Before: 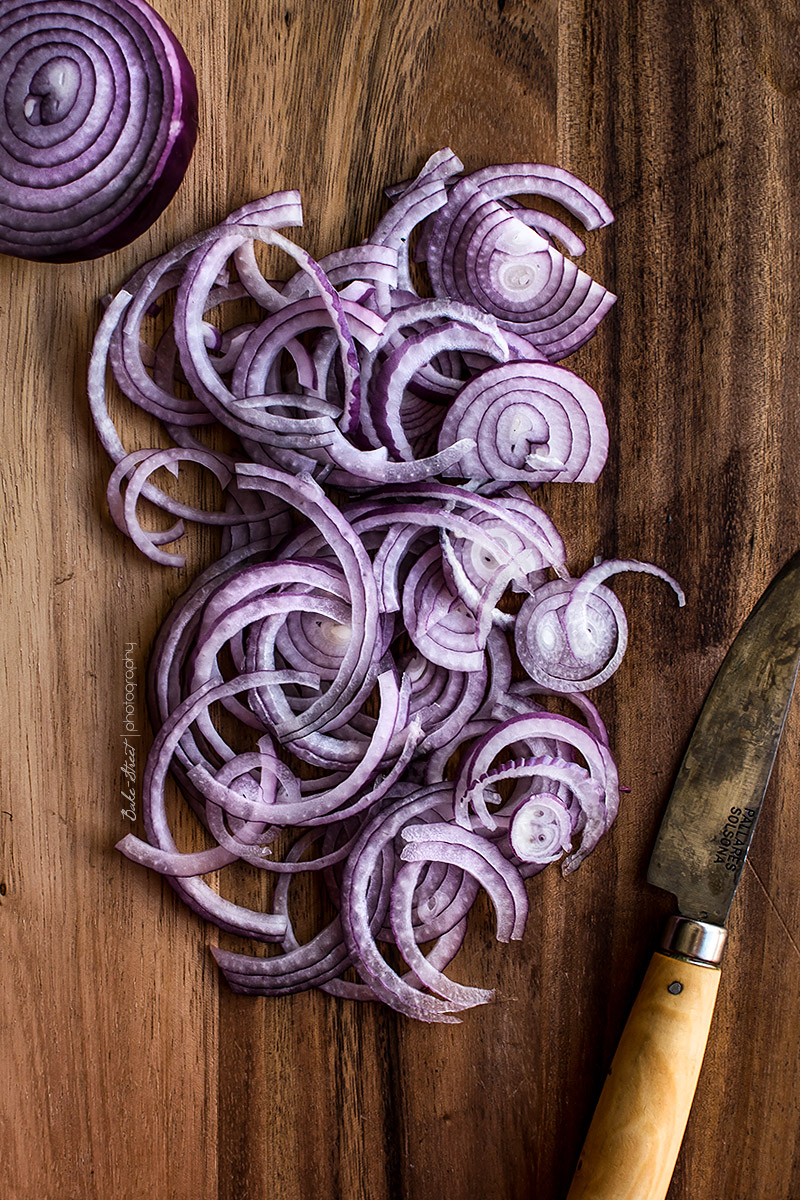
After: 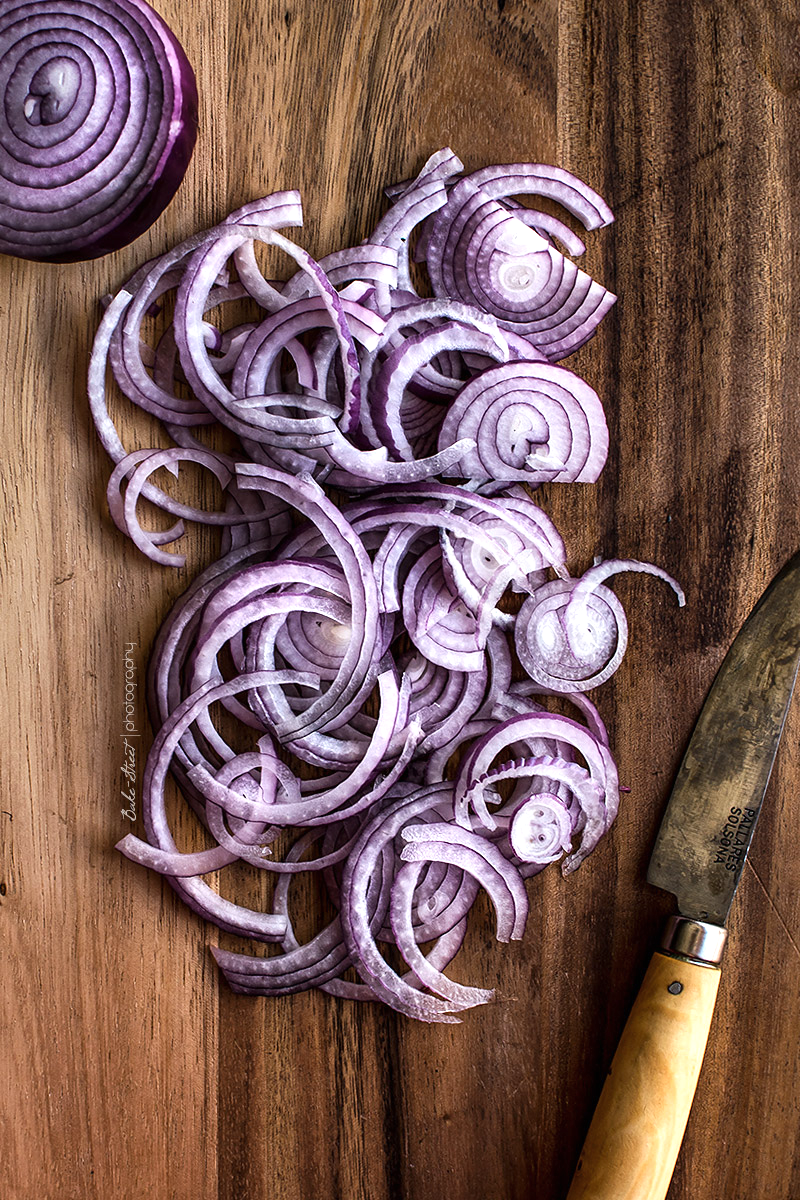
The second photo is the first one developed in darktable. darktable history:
contrast brightness saturation: saturation -0.05
exposure: black level correction 0, exposure 0.4 EV, compensate exposure bias true, compensate highlight preservation false
